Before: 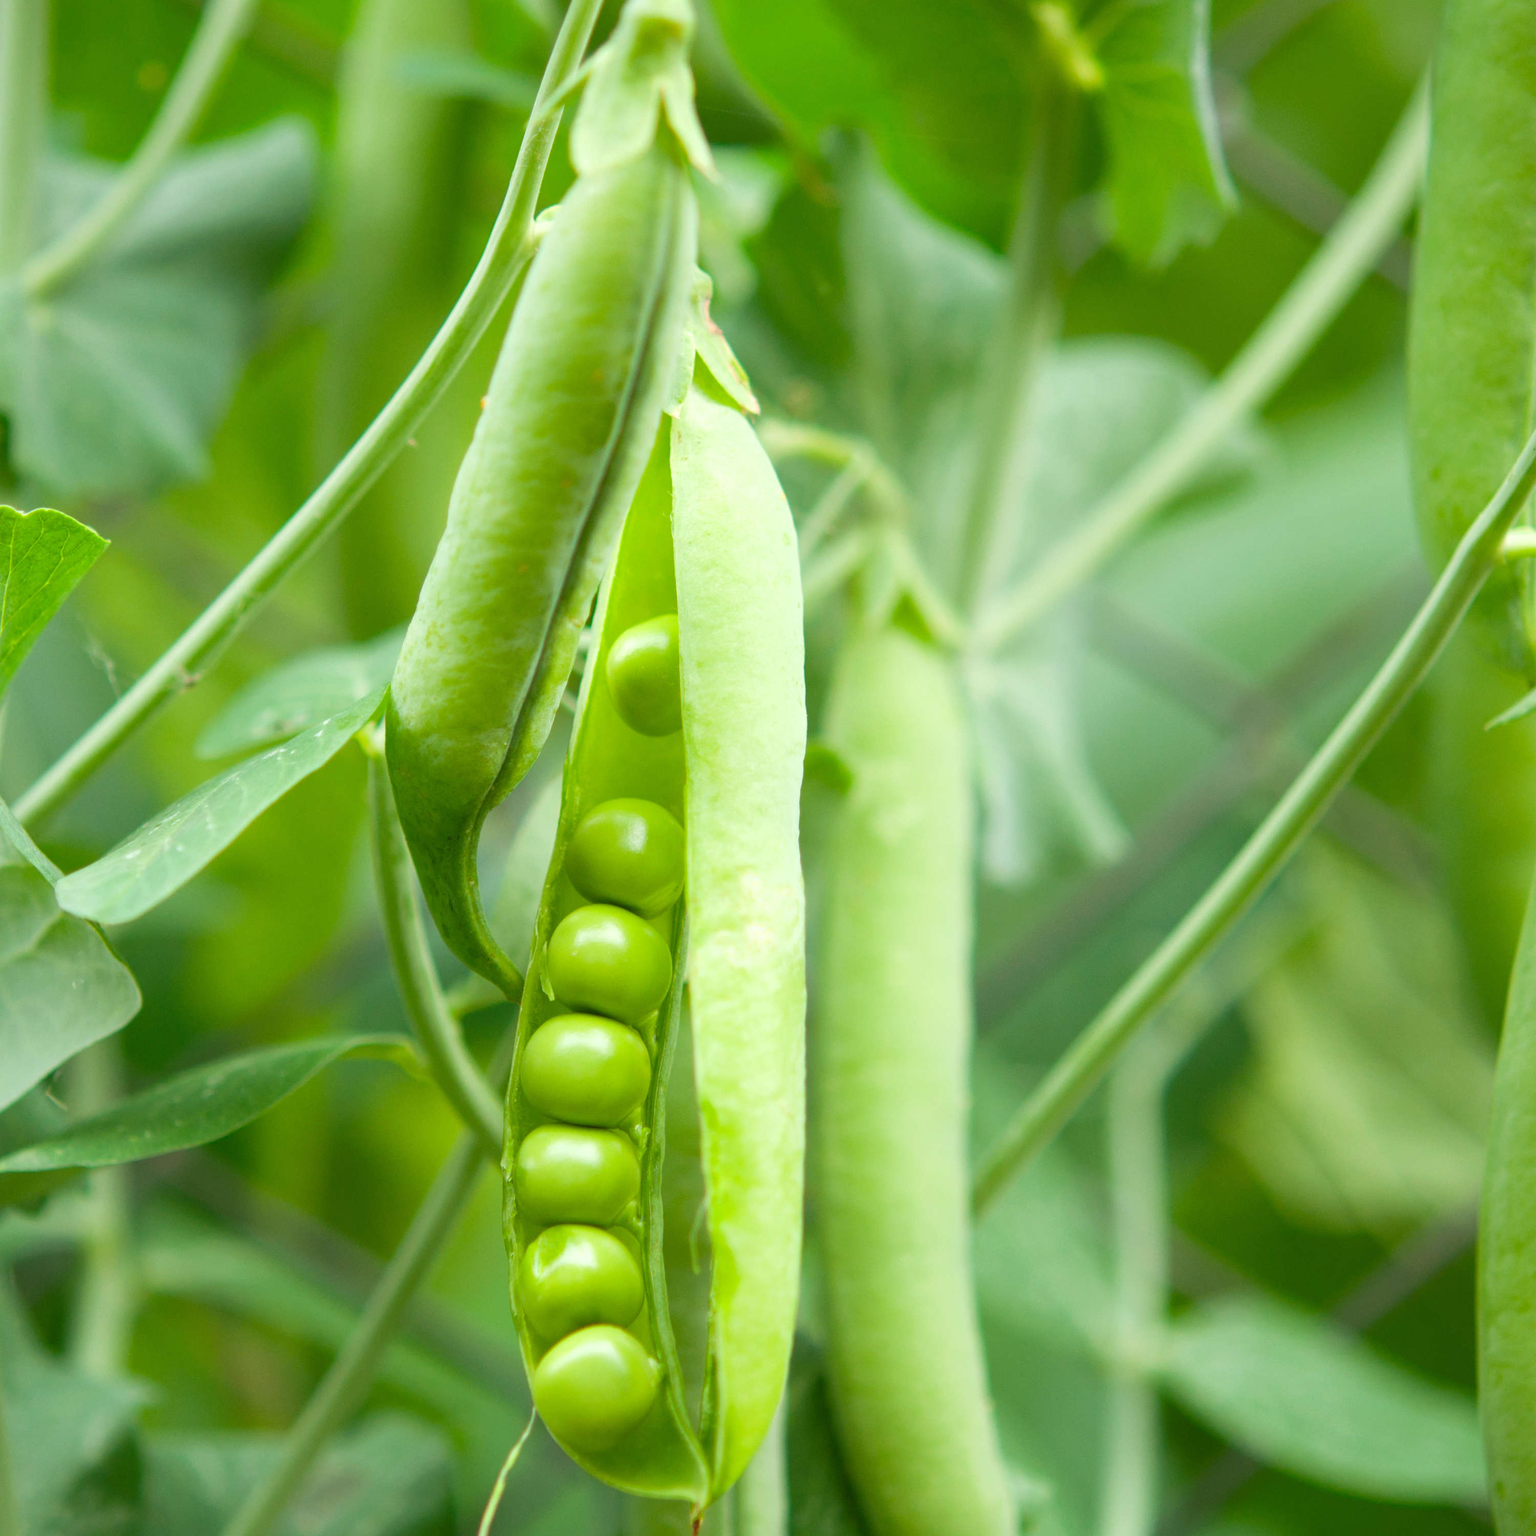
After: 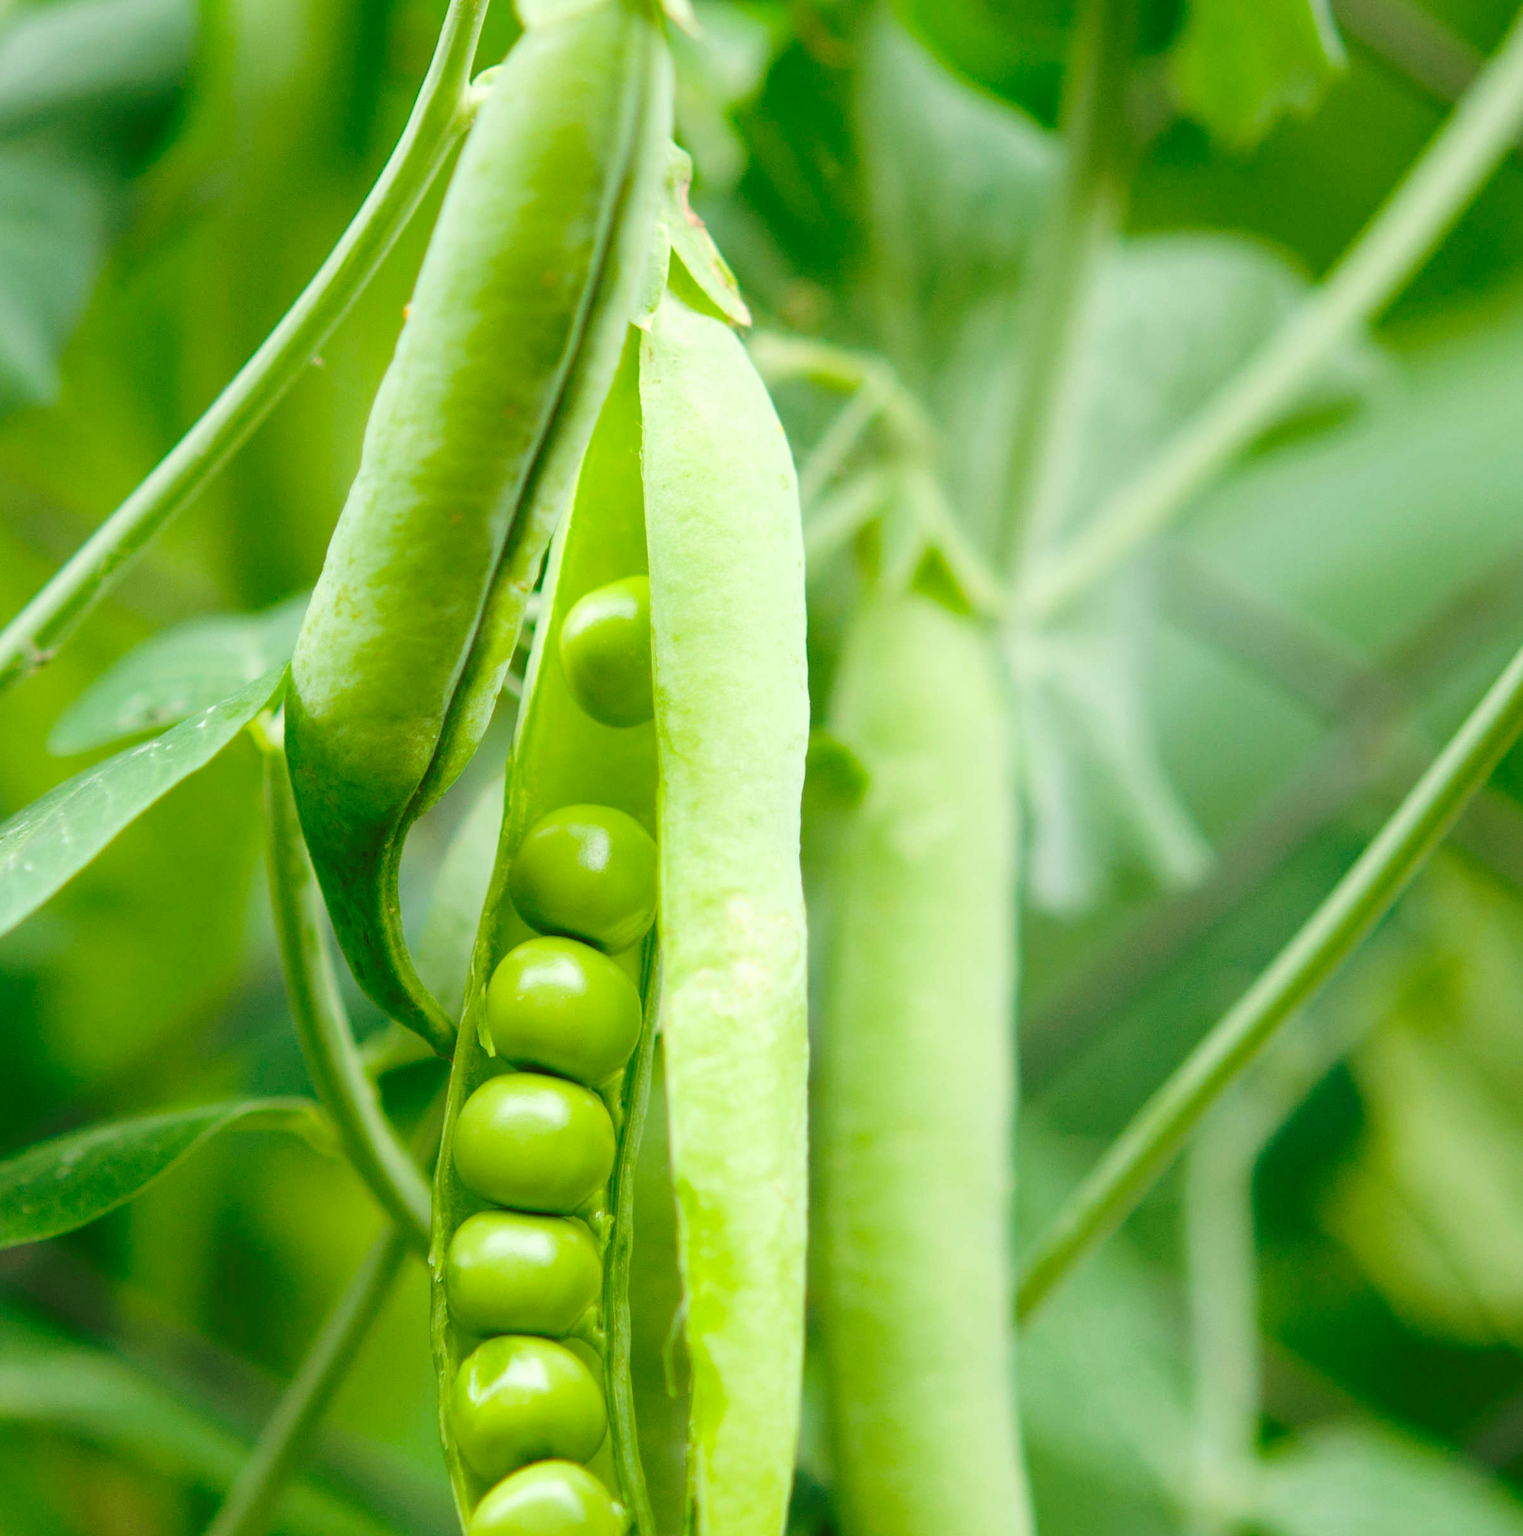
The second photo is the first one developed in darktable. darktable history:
base curve: curves: ch0 [(0, 0) (0.073, 0.04) (0.157, 0.139) (0.492, 0.492) (0.758, 0.758) (1, 1)], preserve colors none
crop and rotate: left 10.249%, top 9.964%, right 10.087%, bottom 9.747%
